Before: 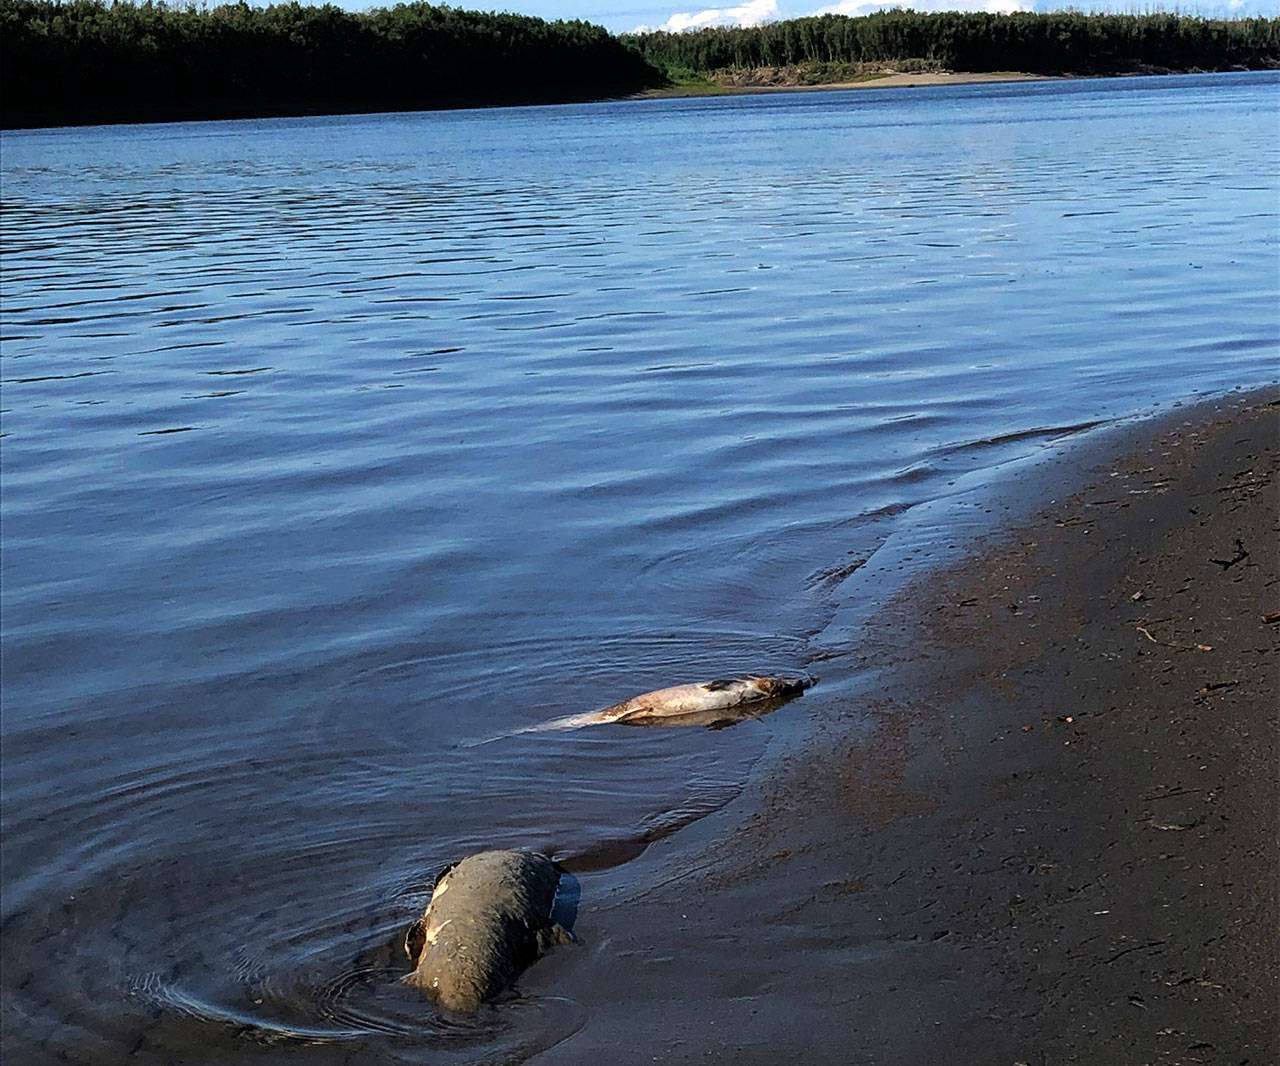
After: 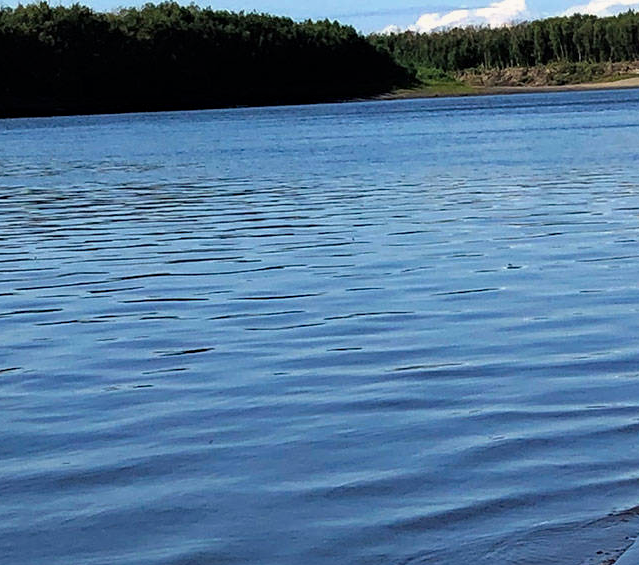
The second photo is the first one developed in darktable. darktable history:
exposure: exposure -0.158 EV, compensate exposure bias true, compensate highlight preservation false
haze removal: compatibility mode true, adaptive false
crop: left 19.629%, right 30.398%, bottom 46.967%
